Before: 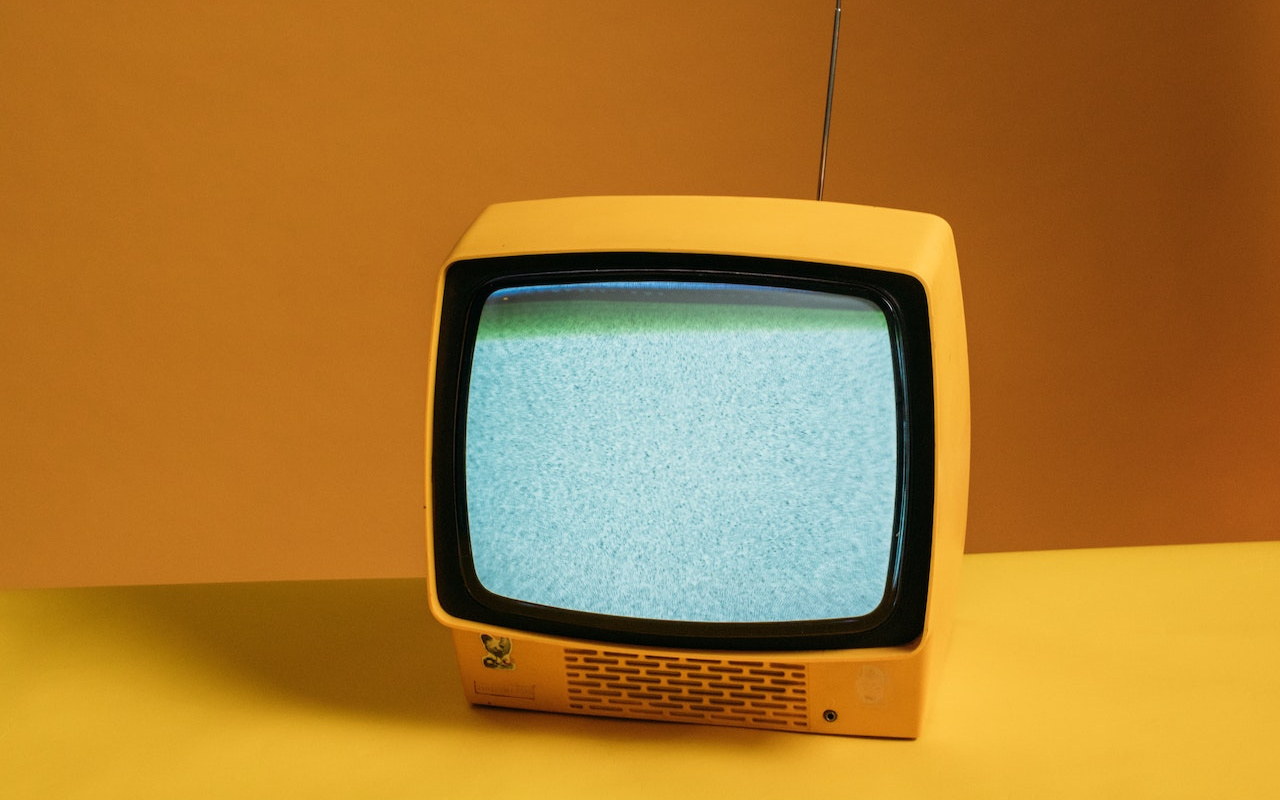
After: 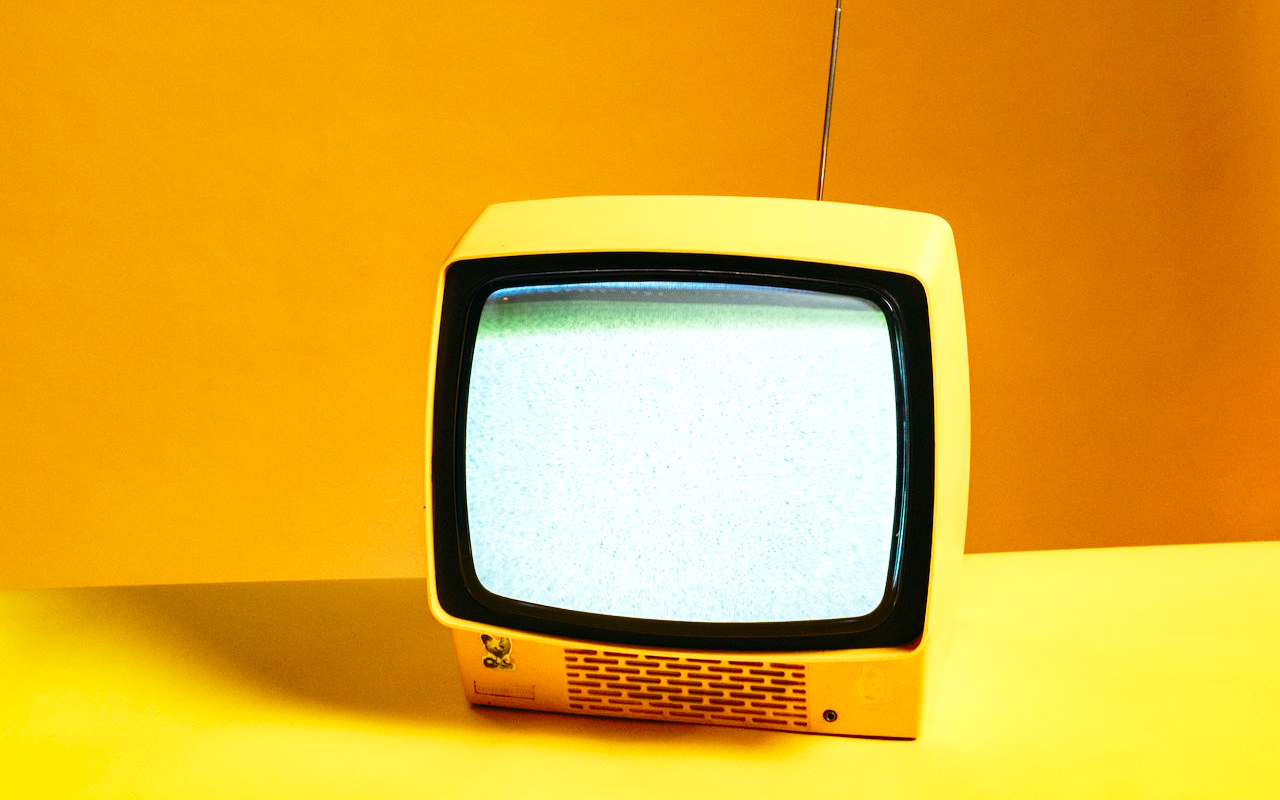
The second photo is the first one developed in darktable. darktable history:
base curve: curves: ch0 [(0, 0) (0.028, 0.03) (0.121, 0.232) (0.46, 0.748) (0.859, 0.968) (1, 1)], preserve colors none
shadows and highlights: shadows 53, soften with gaussian
exposure: black level correction 0, exposure 0.7 EV, compensate exposure bias true, compensate highlight preservation false
